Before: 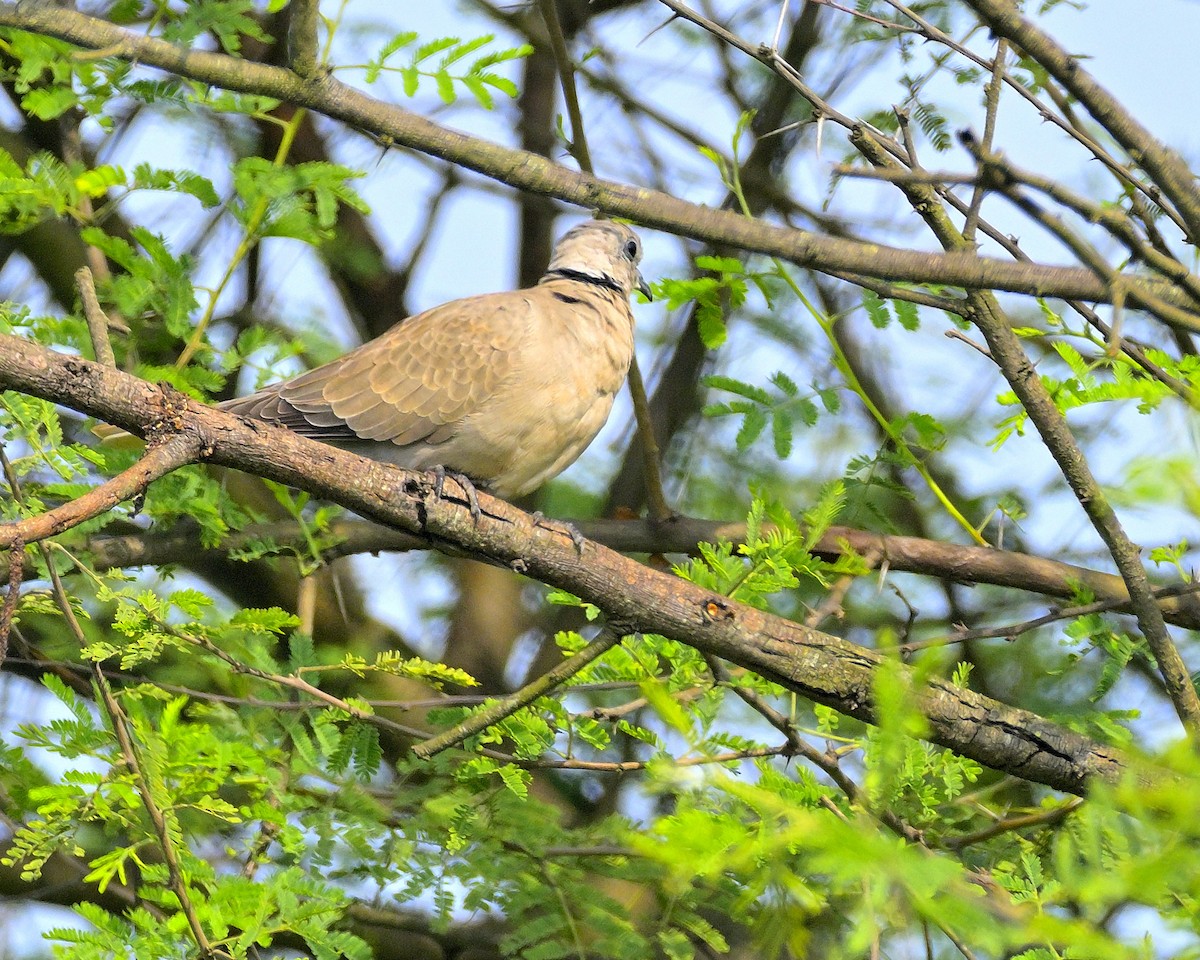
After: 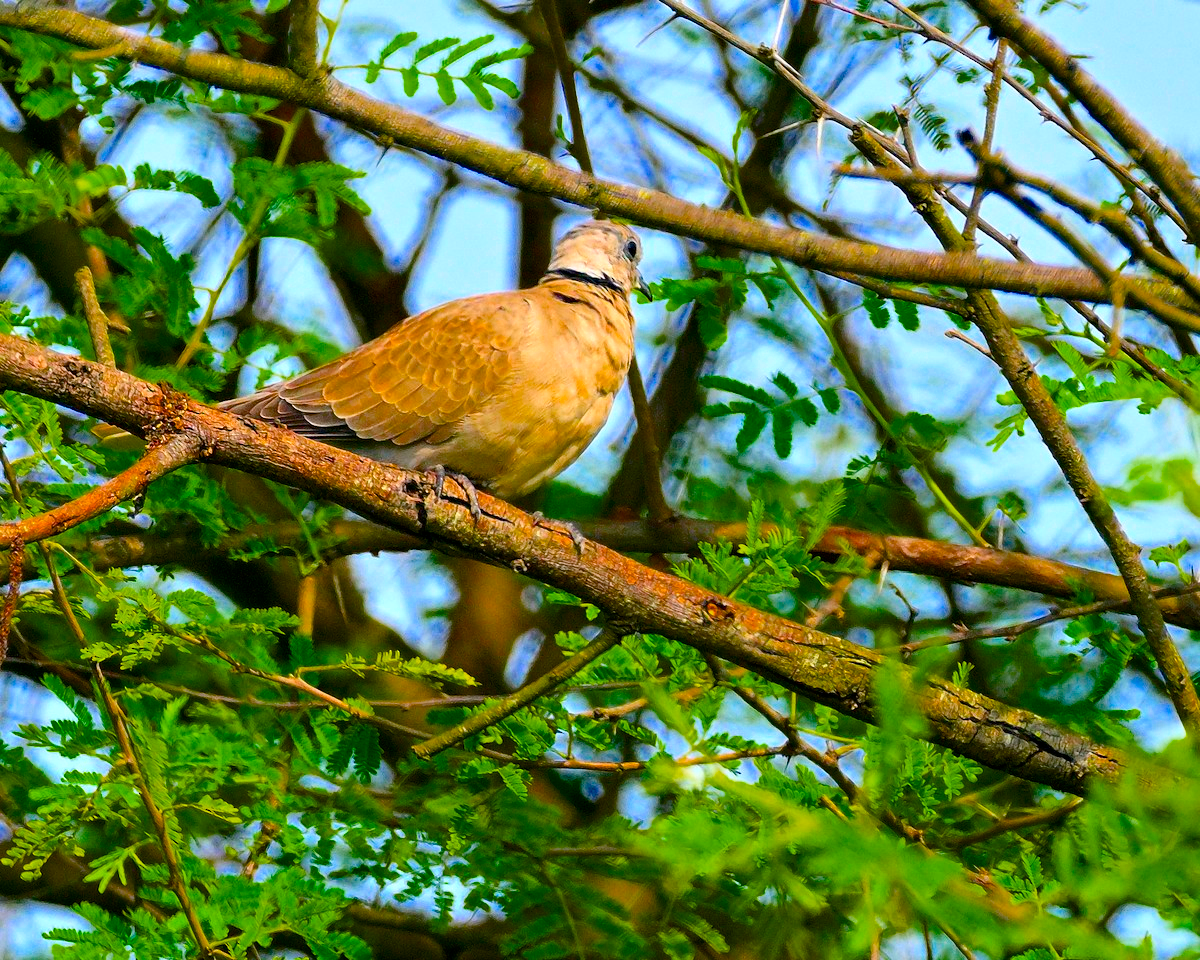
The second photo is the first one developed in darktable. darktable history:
contrast brightness saturation: contrast 0.13, brightness -0.052, saturation 0.16
color balance rgb: highlights gain › chroma 0.189%, highlights gain › hue 332.85°, perceptual saturation grading › global saturation 35.981%, perceptual saturation grading › shadows 36.215%, global vibrance 15.899%, saturation formula JzAzBz (2021)
